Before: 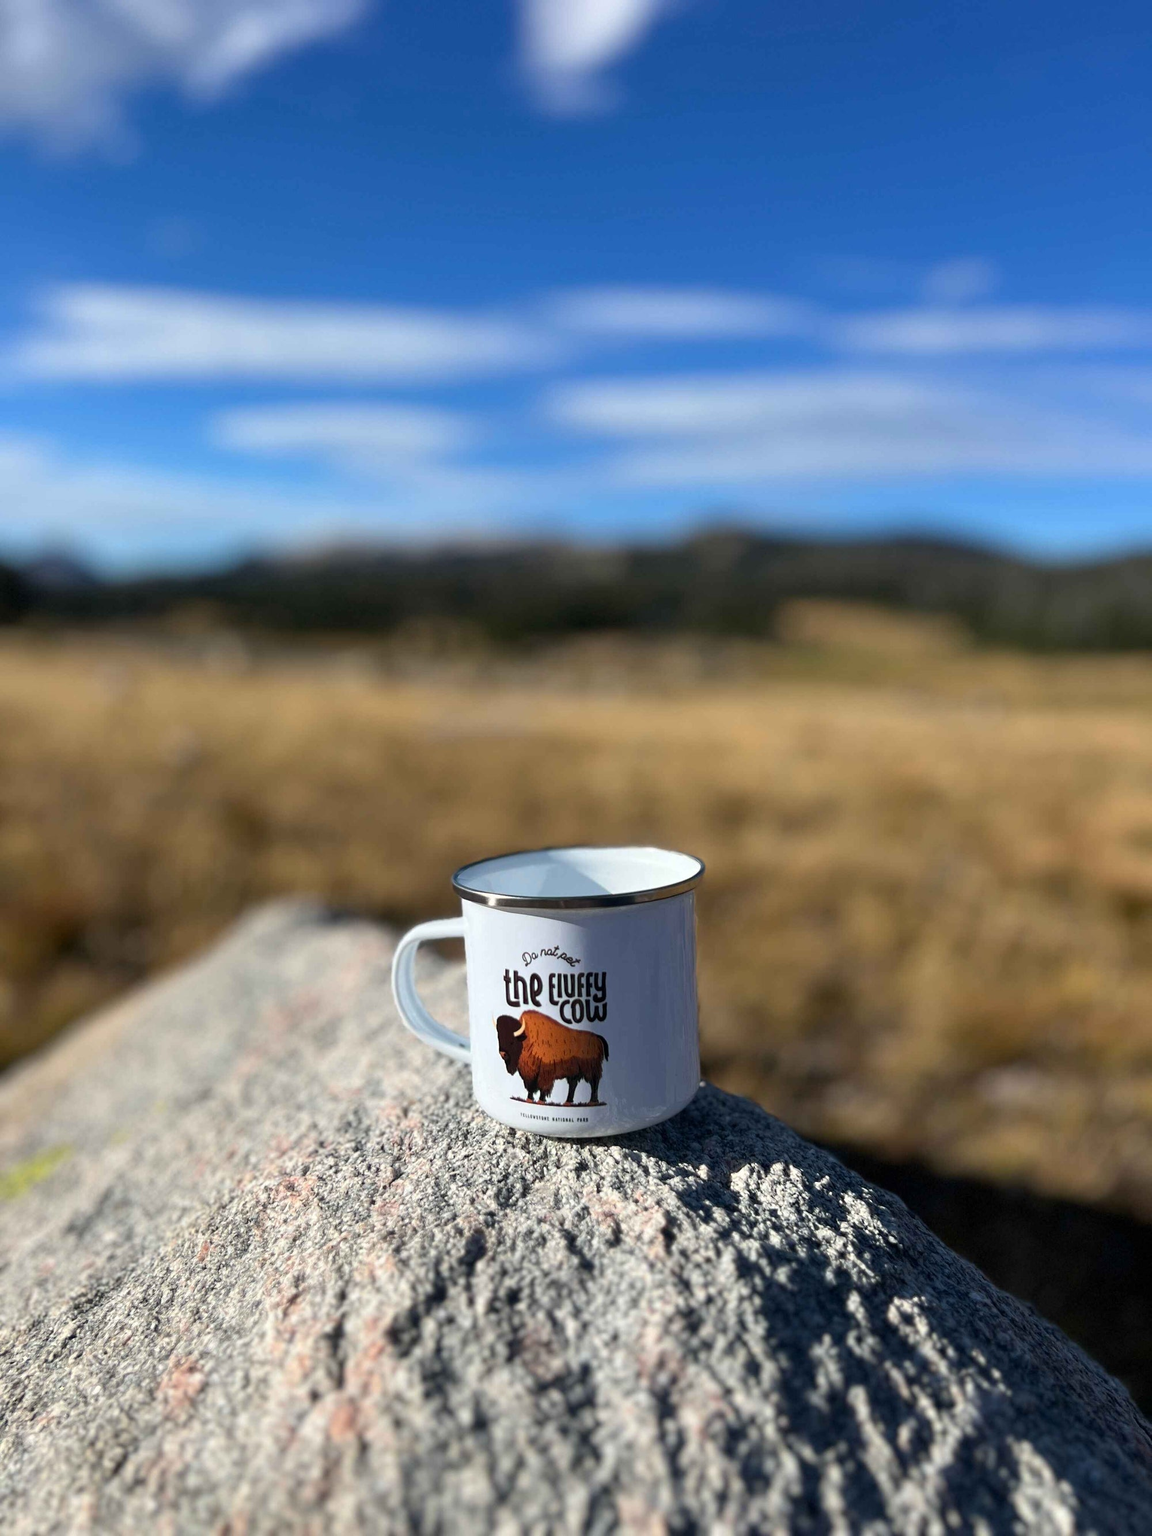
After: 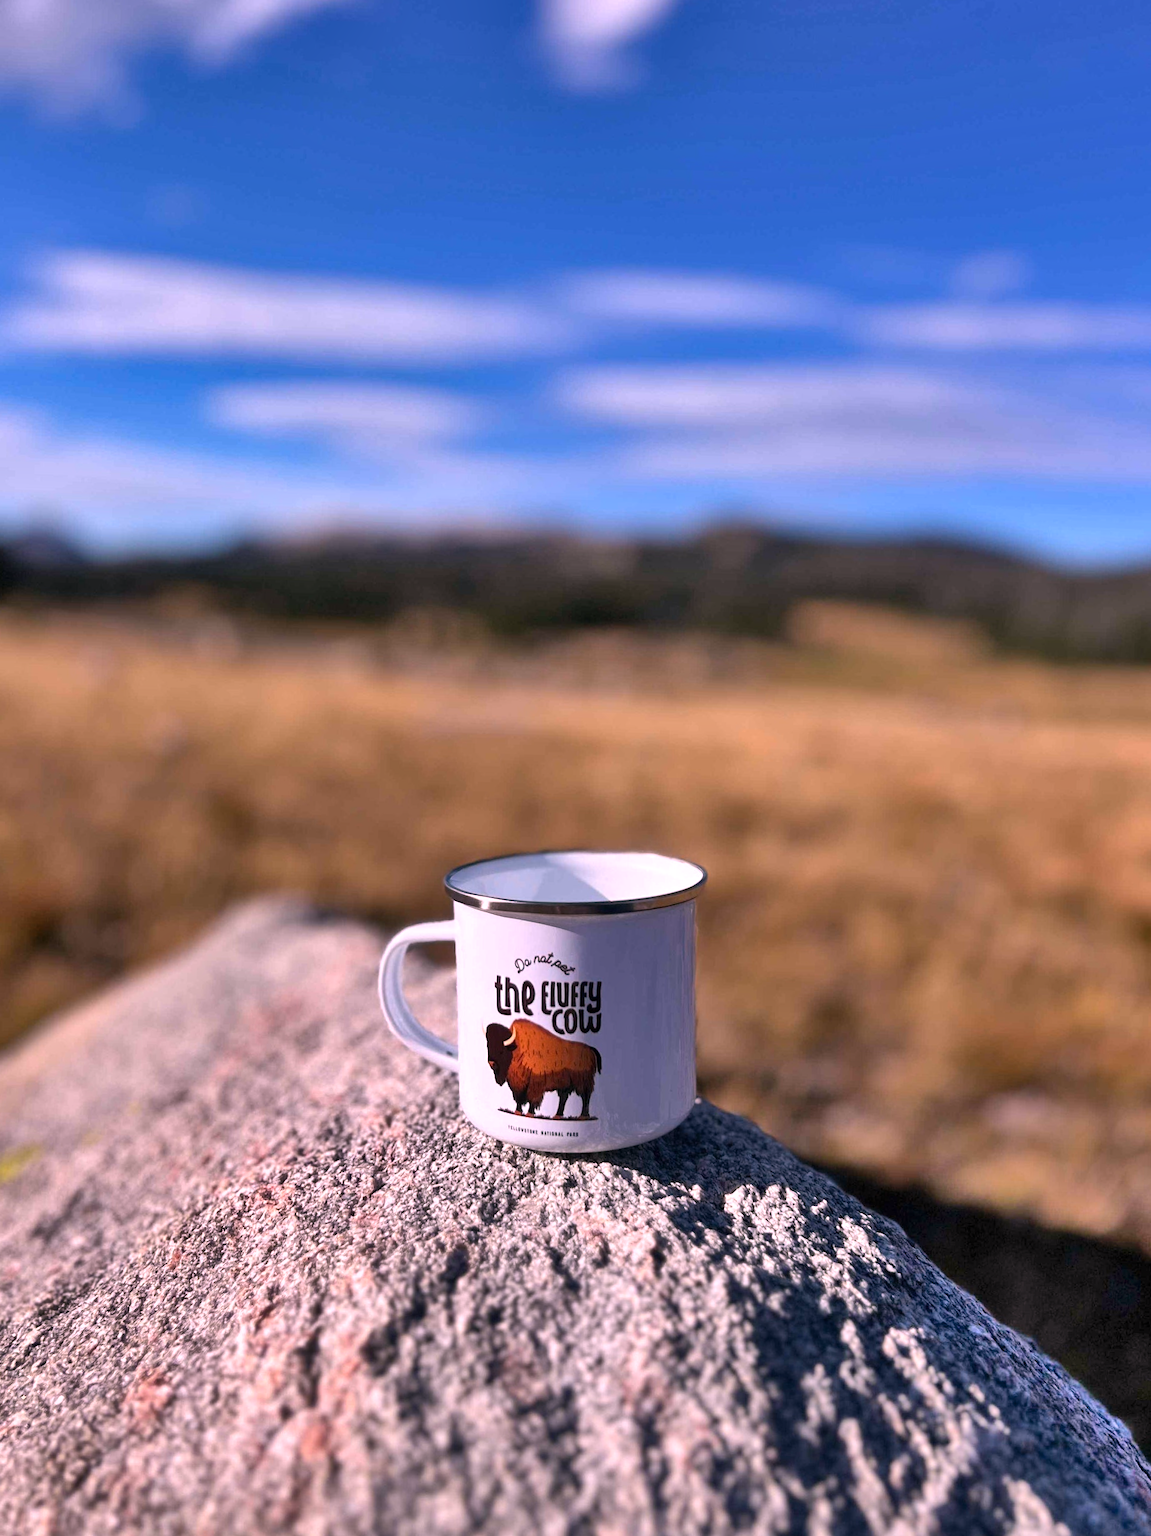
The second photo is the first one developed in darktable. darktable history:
crop and rotate: angle -1.69°
tone equalizer: on, module defaults
white balance: red 1.188, blue 1.11
shadows and highlights: shadows 75, highlights -60.85, soften with gaussian
